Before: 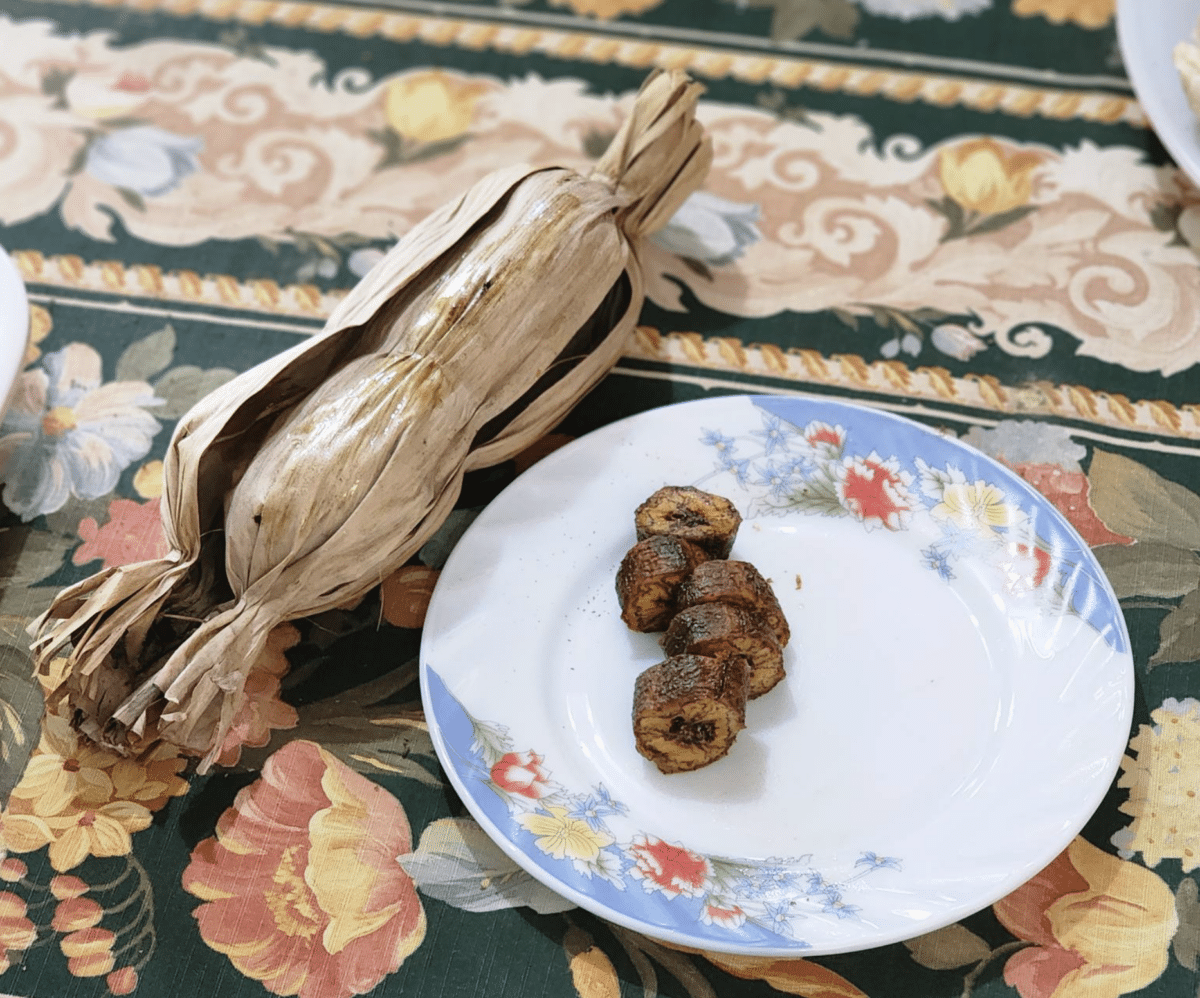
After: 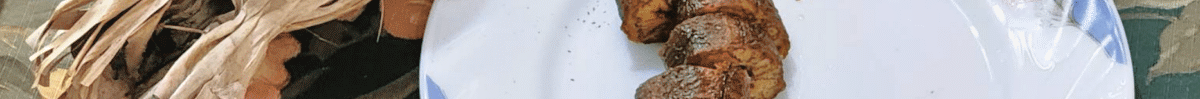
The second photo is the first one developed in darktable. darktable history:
shadows and highlights: soften with gaussian
crop and rotate: top 59.084%, bottom 30.916%
tone equalizer: -7 EV 0.15 EV, -6 EV 0.6 EV, -5 EV 1.15 EV, -4 EV 1.33 EV, -3 EV 1.15 EV, -2 EV 0.6 EV, -1 EV 0.15 EV, mask exposure compensation -0.5 EV
